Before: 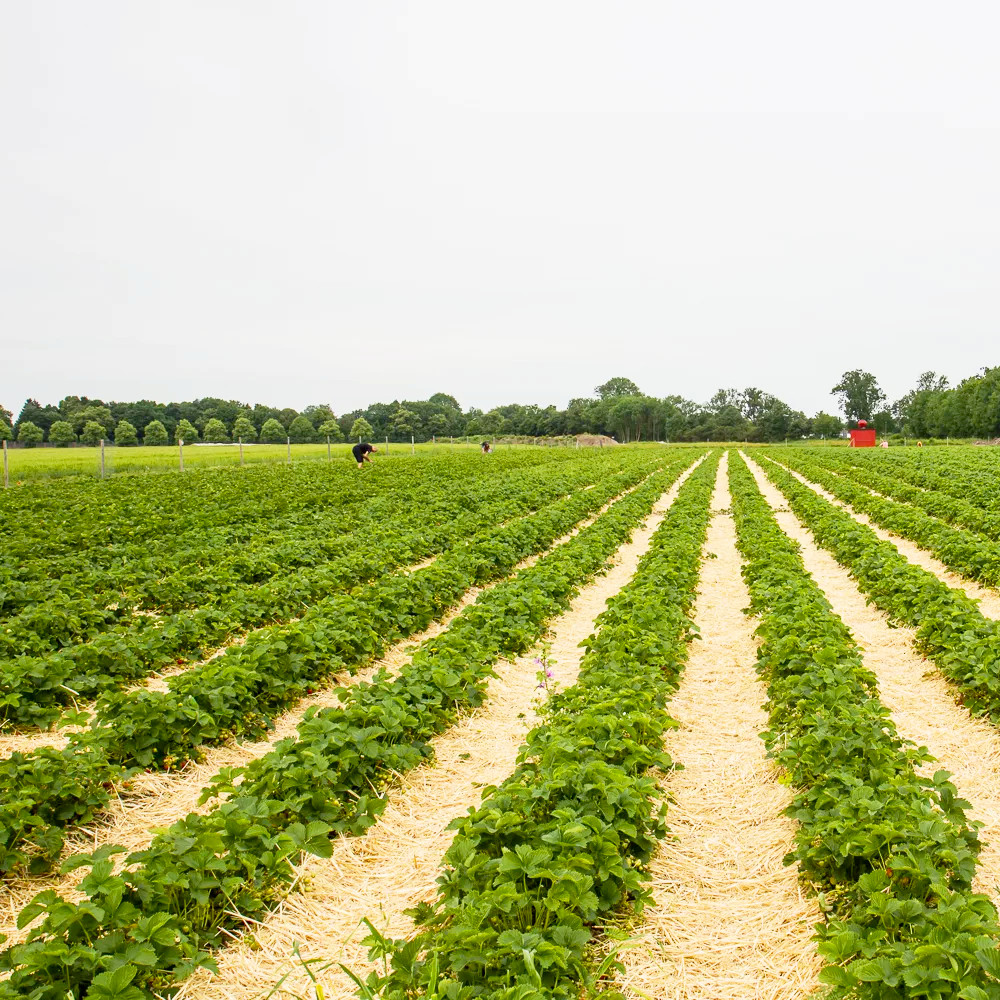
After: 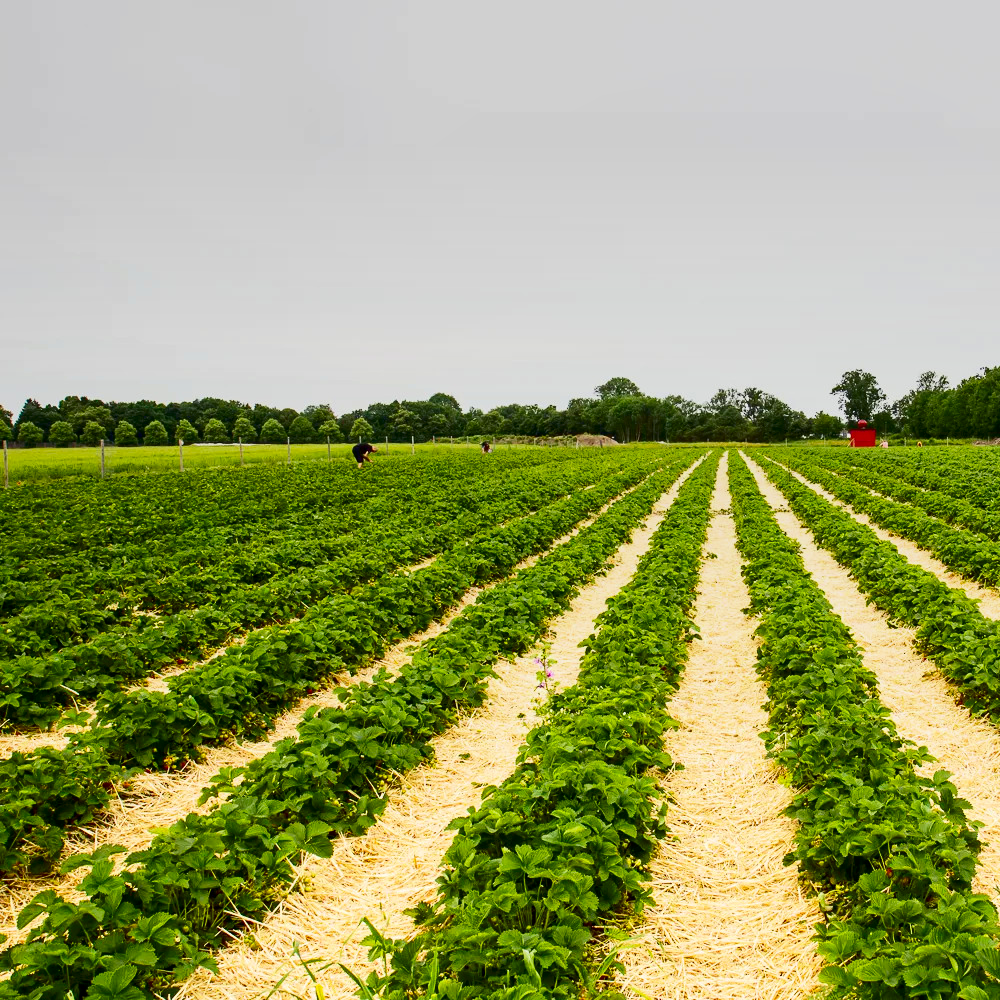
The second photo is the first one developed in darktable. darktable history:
contrast brightness saturation: contrast 0.22, brightness -0.19, saturation 0.24
shadows and highlights: shadows 25, highlights -25
graduated density: on, module defaults
